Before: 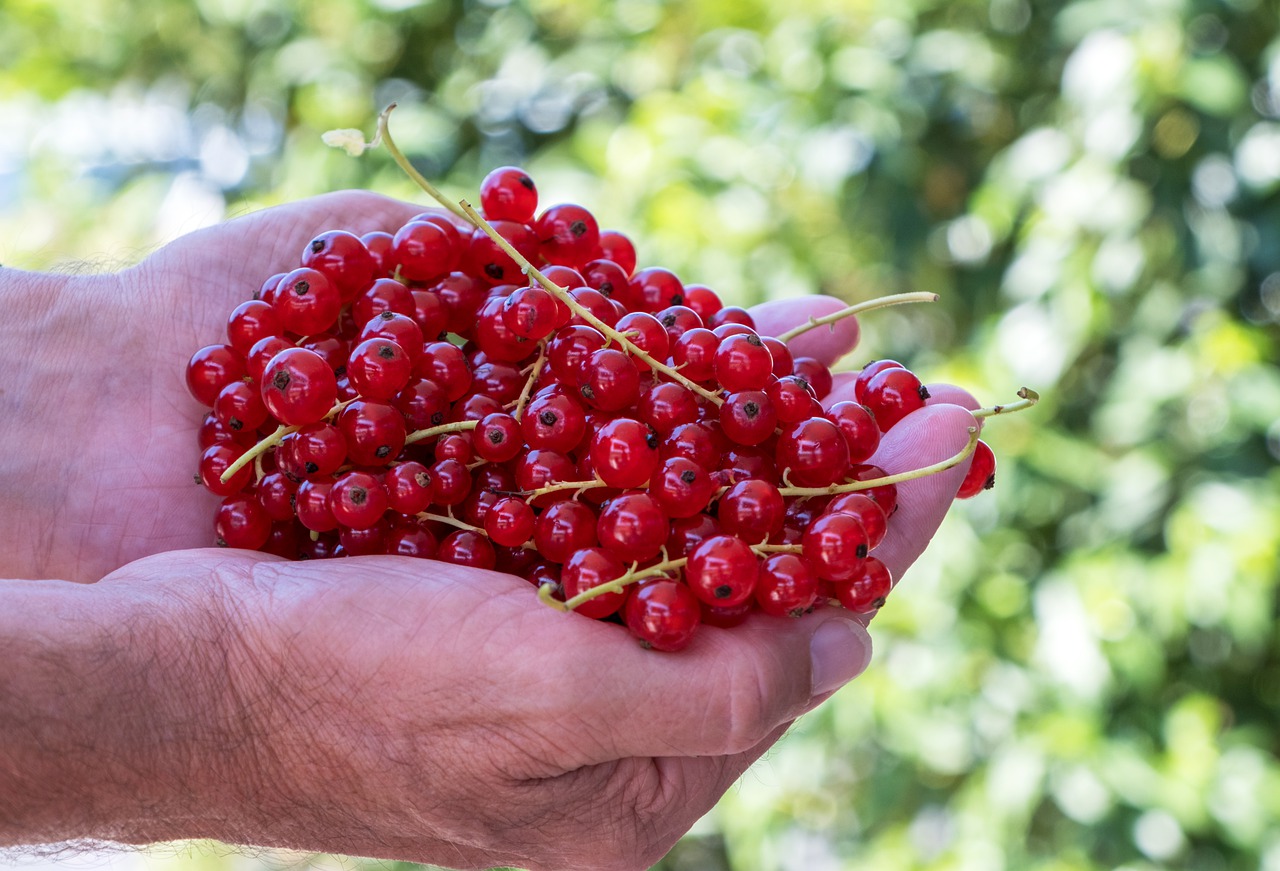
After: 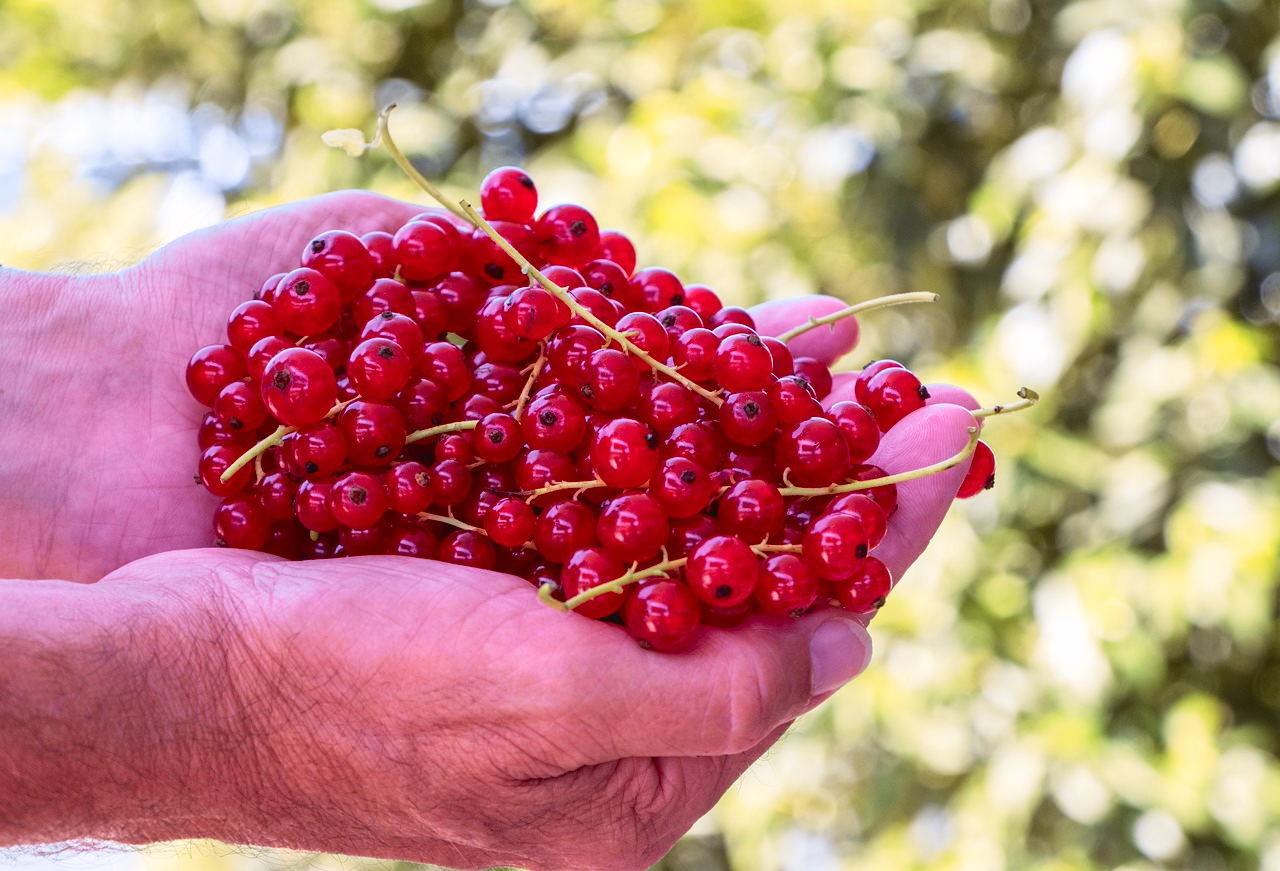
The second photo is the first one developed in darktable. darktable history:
tone curve: curves: ch0 [(0, 0.036) (0.119, 0.115) (0.466, 0.498) (0.715, 0.767) (0.817, 0.865) (1, 0.998)]; ch1 [(0, 0) (0.377, 0.424) (0.442, 0.491) (0.487, 0.502) (0.514, 0.512) (0.536, 0.577) (0.66, 0.724) (1, 1)]; ch2 [(0, 0) (0.38, 0.405) (0.463, 0.443) (0.492, 0.486) (0.526, 0.541) (0.578, 0.598) (1, 1)], color space Lab, independent channels, preserve colors none
